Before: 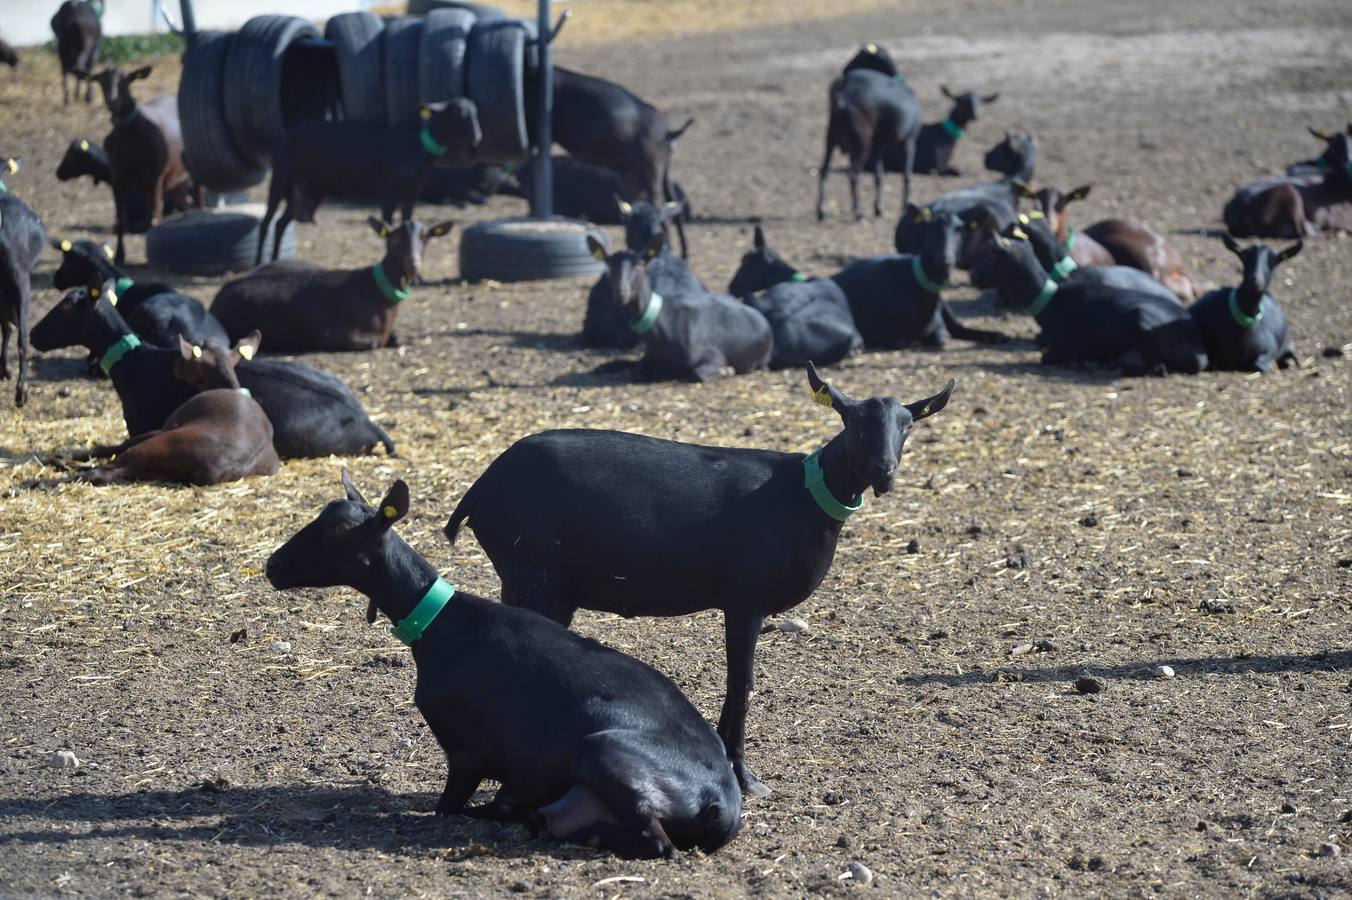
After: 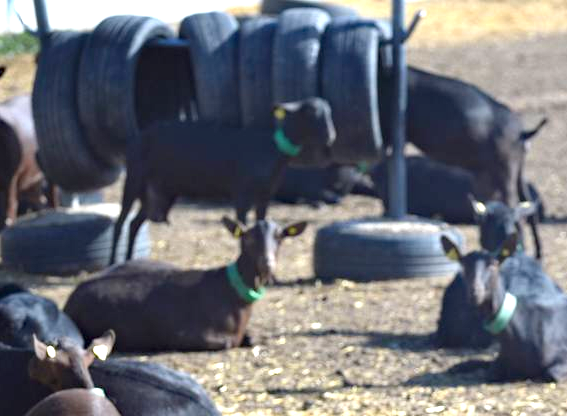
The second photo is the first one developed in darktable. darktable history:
haze removal: compatibility mode true, adaptive false
crop and rotate: left 10.817%, top 0.062%, right 47.194%, bottom 53.626%
exposure: exposure 0.95 EV, compensate highlight preservation false
